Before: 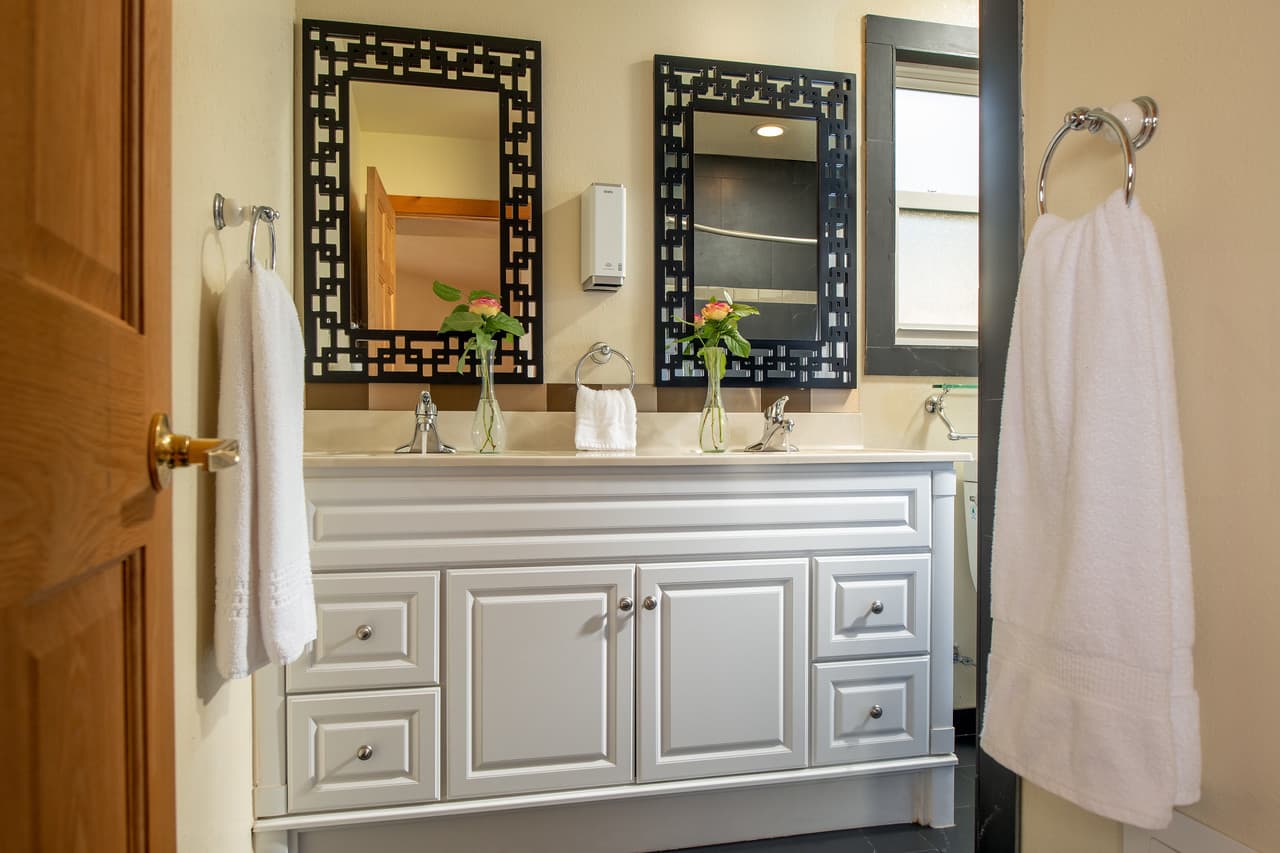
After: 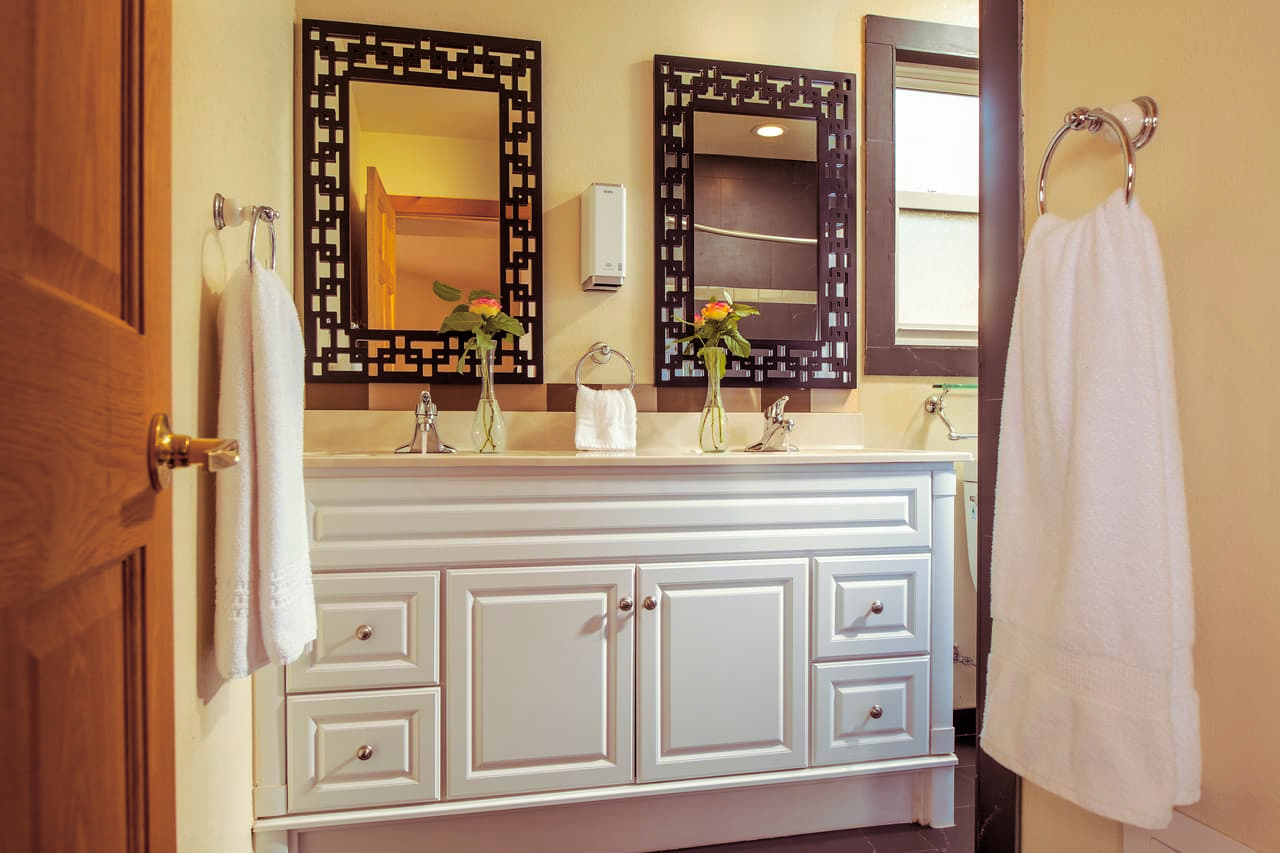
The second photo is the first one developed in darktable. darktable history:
color balance rgb: perceptual saturation grading › global saturation 25%, perceptual brilliance grading › mid-tones 10%, perceptual brilliance grading › shadows 15%, global vibrance 20%
tone equalizer: on, module defaults
split-toning: on, module defaults
